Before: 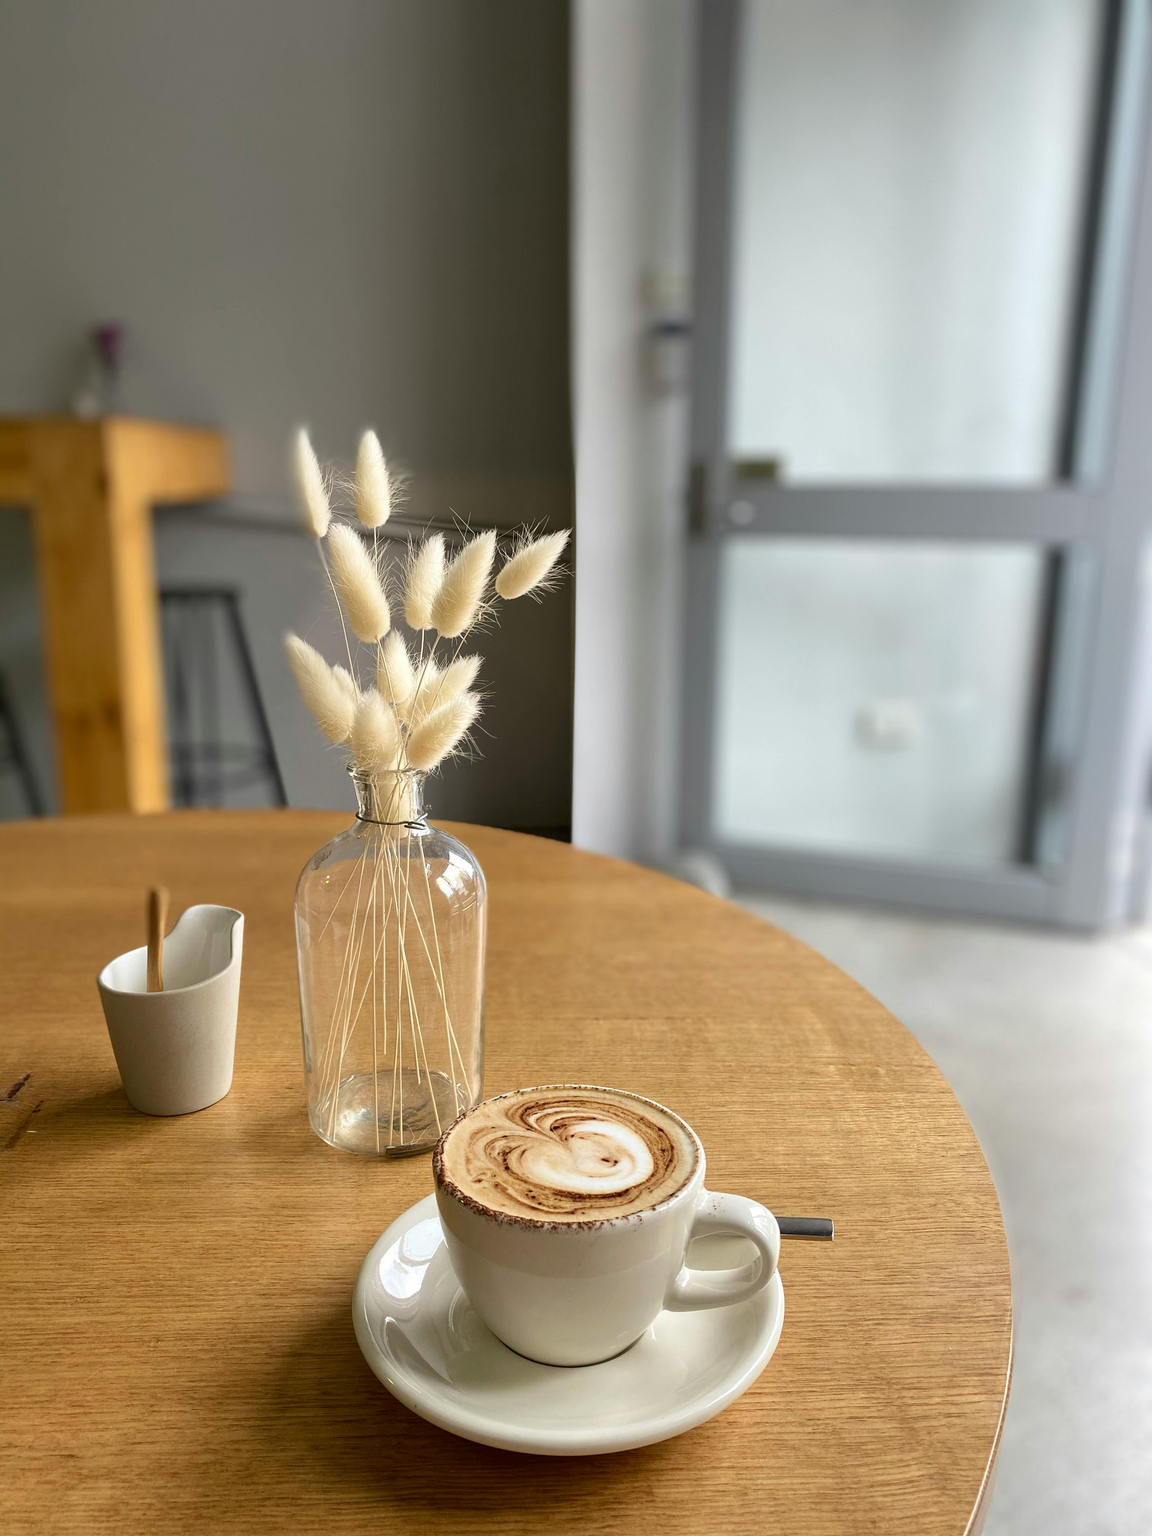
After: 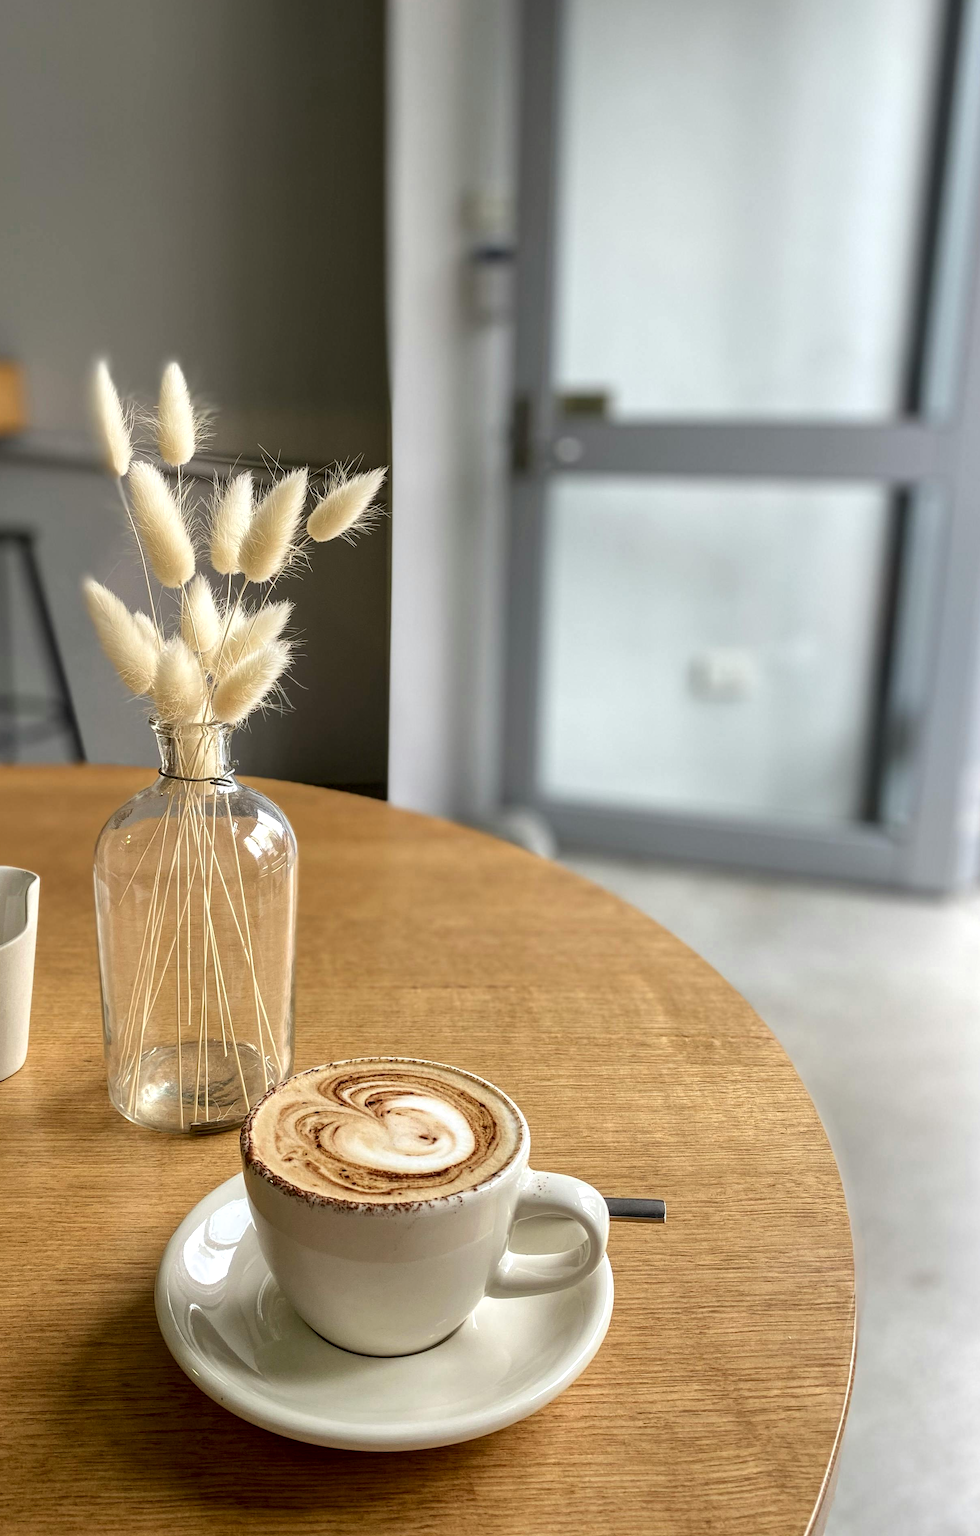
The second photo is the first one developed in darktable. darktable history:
local contrast: detail 130%
crop and rotate: left 17.985%, top 5.847%, right 1.86%
